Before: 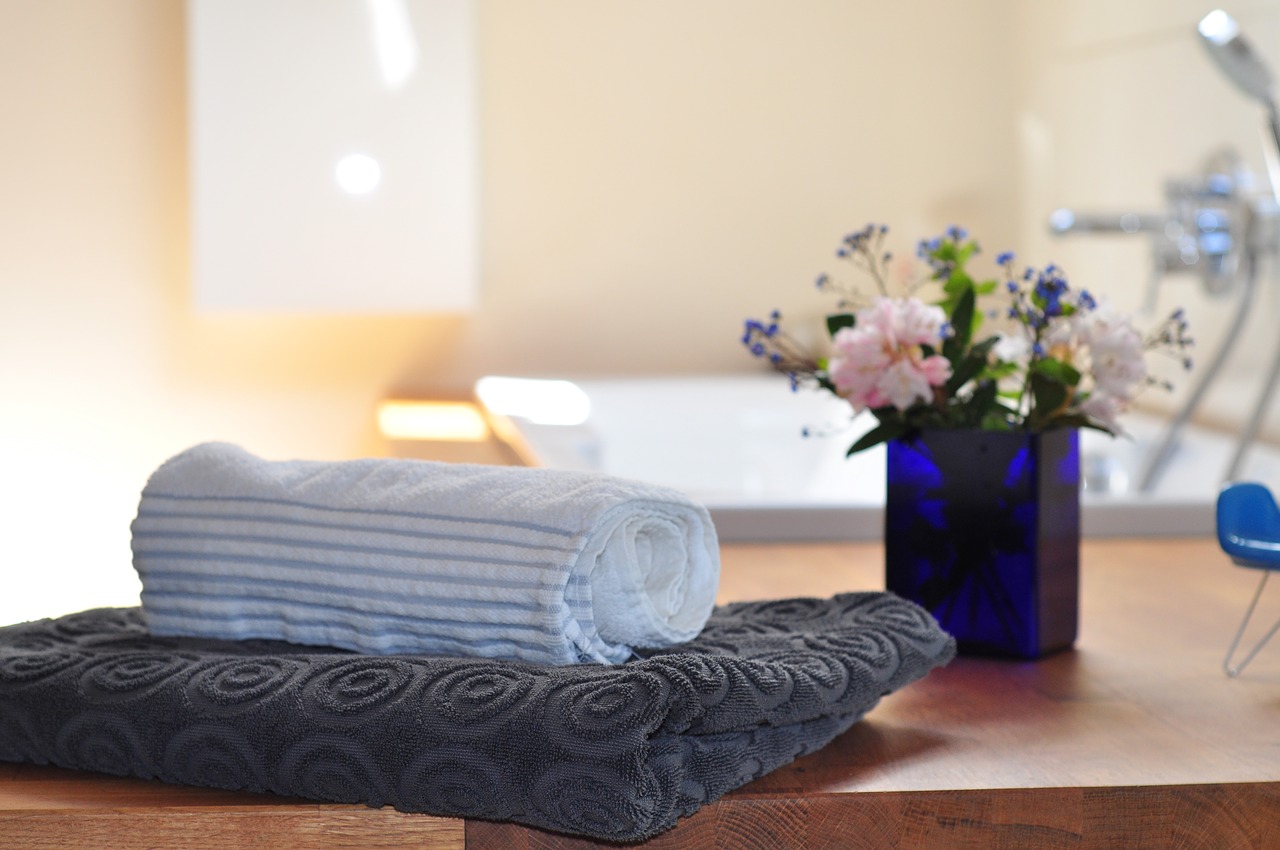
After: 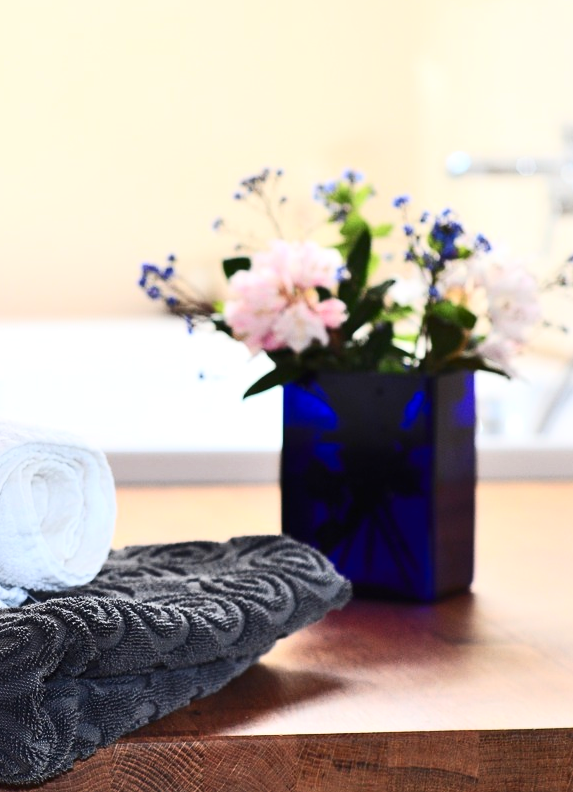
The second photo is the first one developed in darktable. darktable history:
exposure: exposure 0.375 EV, compensate exposure bias true, compensate highlight preservation false
crop: left 47.229%, top 6.797%, right 8.001%
contrast brightness saturation: contrast 0.39, brightness 0.095
